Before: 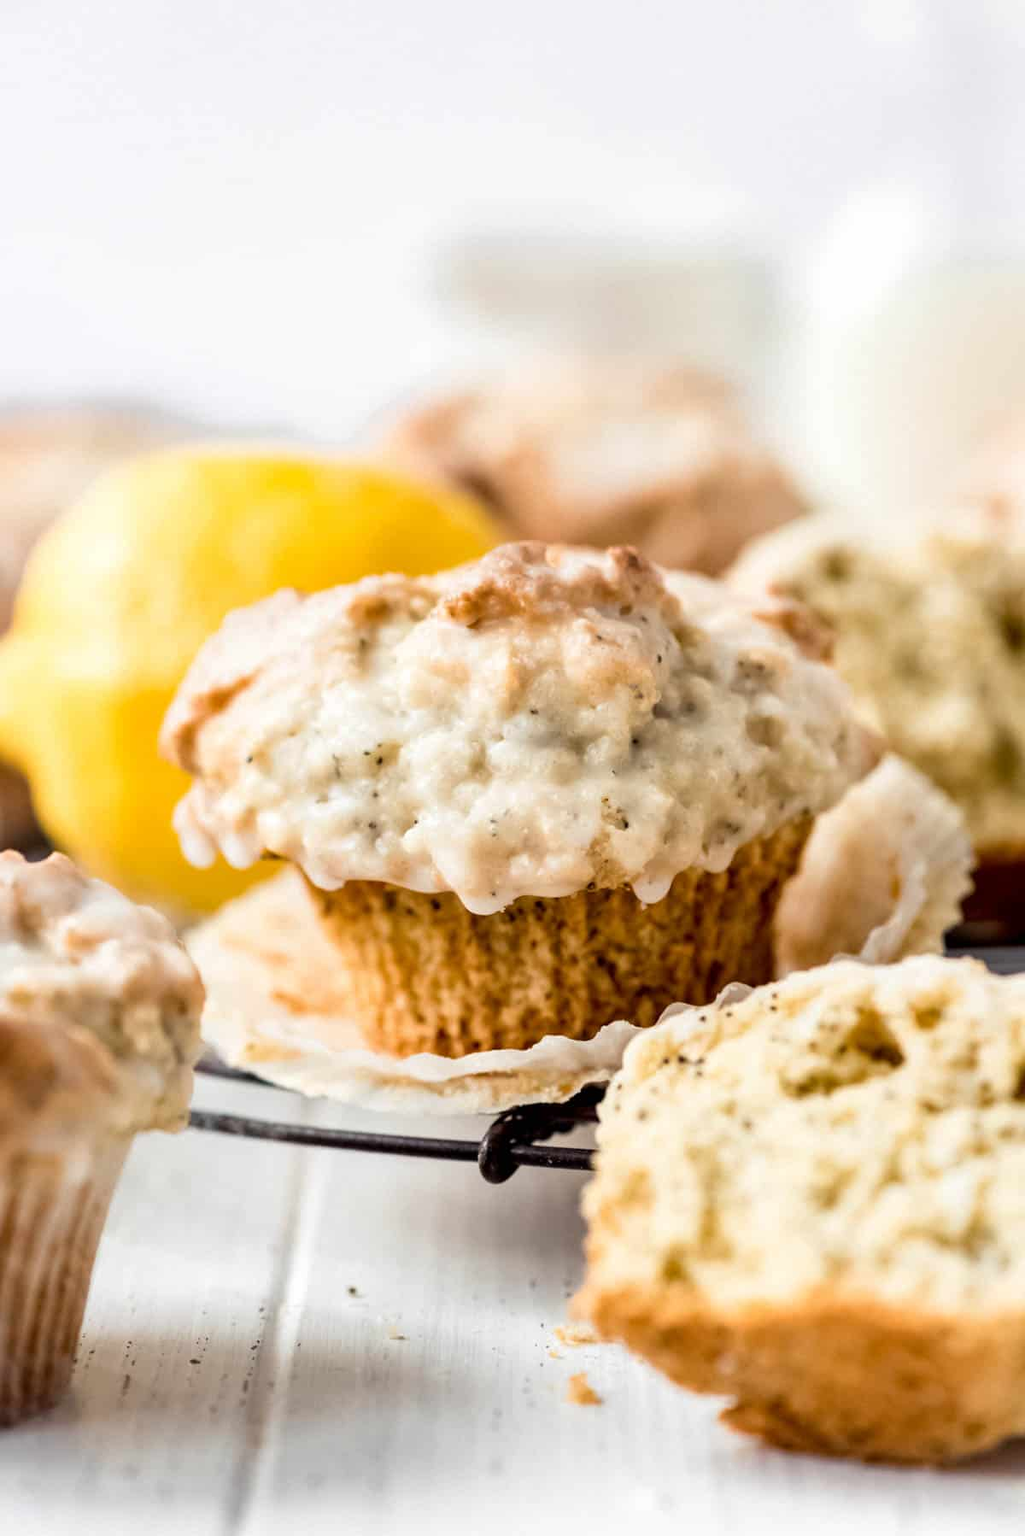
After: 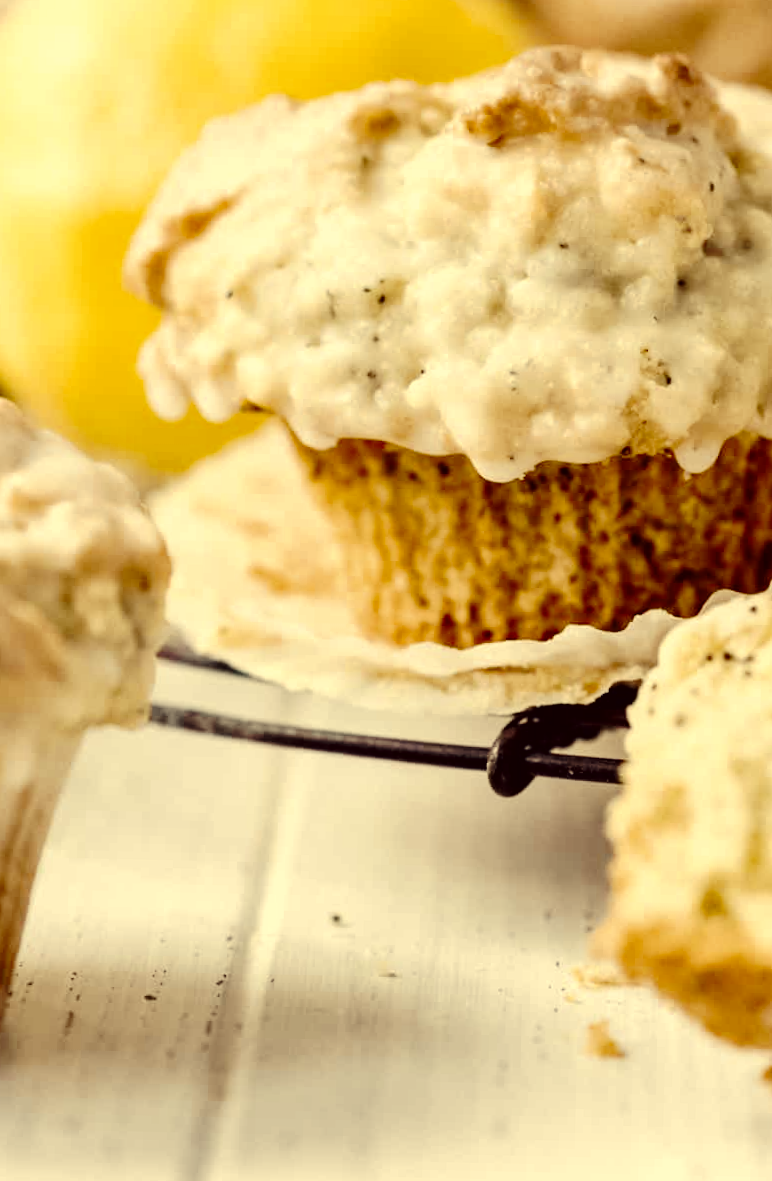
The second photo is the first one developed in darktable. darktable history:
color zones: curves: ch0 [(0, 0.5) (0.125, 0.4) (0.25, 0.5) (0.375, 0.4) (0.5, 0.4) (0.625, 0.35) (0.75, 0.35) (0.875, 0.5)]; ch1 [(0, 0.35) (0.125, 0.45) (0.25, 0.35) (0.375, 0.35) (0.5, 0.35) (0.625, 0.35) (0.75, 0.45) (0.875, 0.35)]; ch2 [(0, 0.6) (0.125, 0.5) (0.25, 0.5) (0.375, 0.6) (0.5, 0.6) (0.625, 0.5) (0.75, 0.5) (0.875, 0.5)]
crop and rotate: angle -1.24°, left 3.822%, top 32.148%, right 29.733%
color correction: highlights a* -0.454, highlights b* 39.99, shadows a* 9.46, shadows b* -0.905
tone curve: curves: ch0 [(0, 0) (0.081, 0.044) (0.185, 0.145) (0.283, 0.273) (0.405, 0.449) (0.495, 0.554) (0.686, 0.743) (0.826, 0.853) (0.978, 0.988)]; ch1 [(0, 0) (0.147, 0.166) (0.321, 0.362) (0.371, 0.402) (0.423, 0.426) (0.479, 0.472) (0.505, 0.497) (0.521, 0.506) (0.551, 0.546) (0.586, 0.571) (0.625, 0.638) (0.68, 0.715) (1, 1)]; ch2 [(0, 0) (0.346, 0.378) (0.404, 0.427) (0.502, 0.498) (0.531, 0.517) (0.547, 0.526) (0.582, 0.571) (0.629, 0.626) (0.717, 0.678) (1, 1)], preserve colors none
